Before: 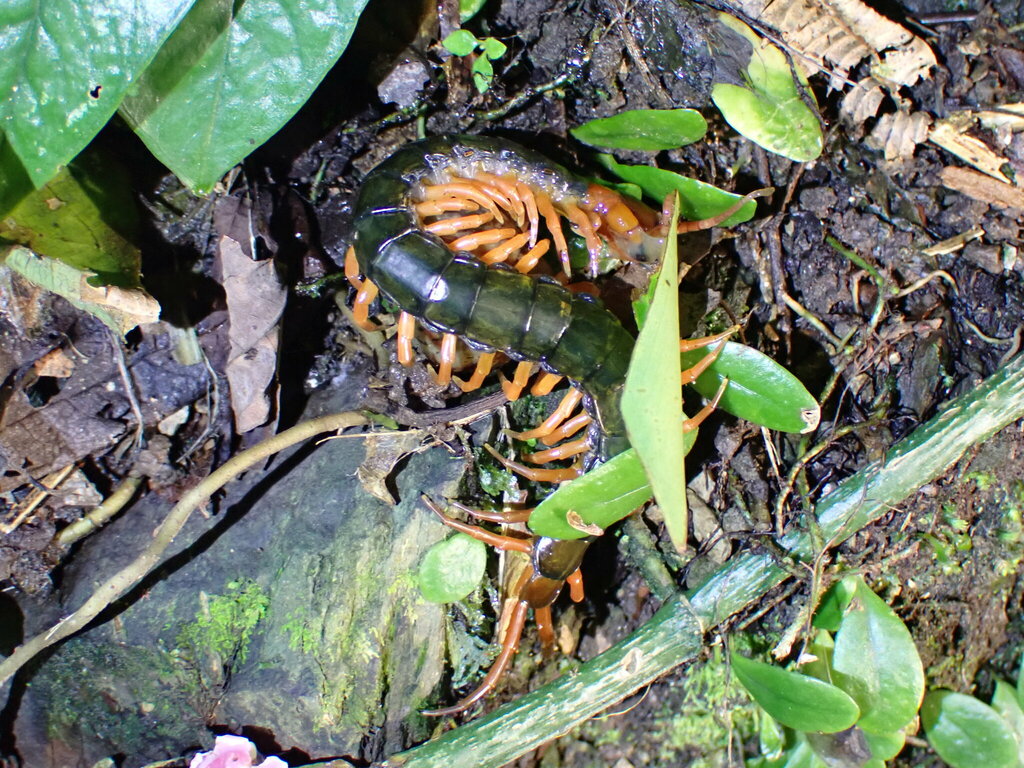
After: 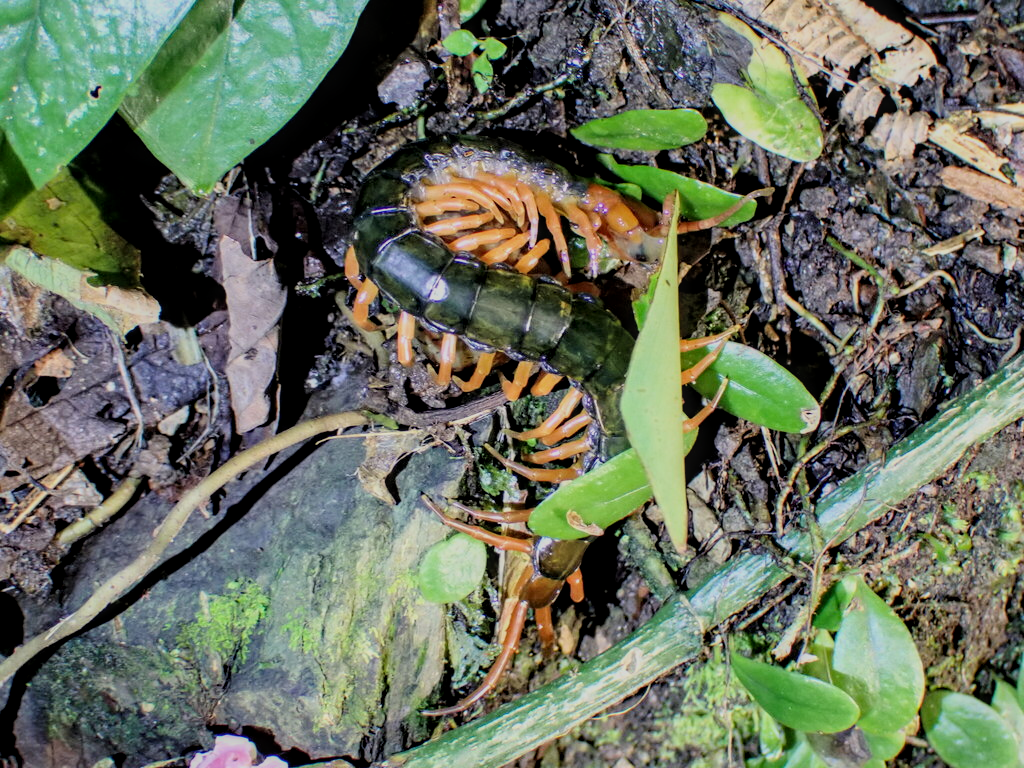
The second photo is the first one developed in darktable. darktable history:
local contrast: detail 130%
filmic rgb: black relative exposure -7.08 EV, white relative exposure 5.36 EV, hardness 3.02, color science v6 (2022)
